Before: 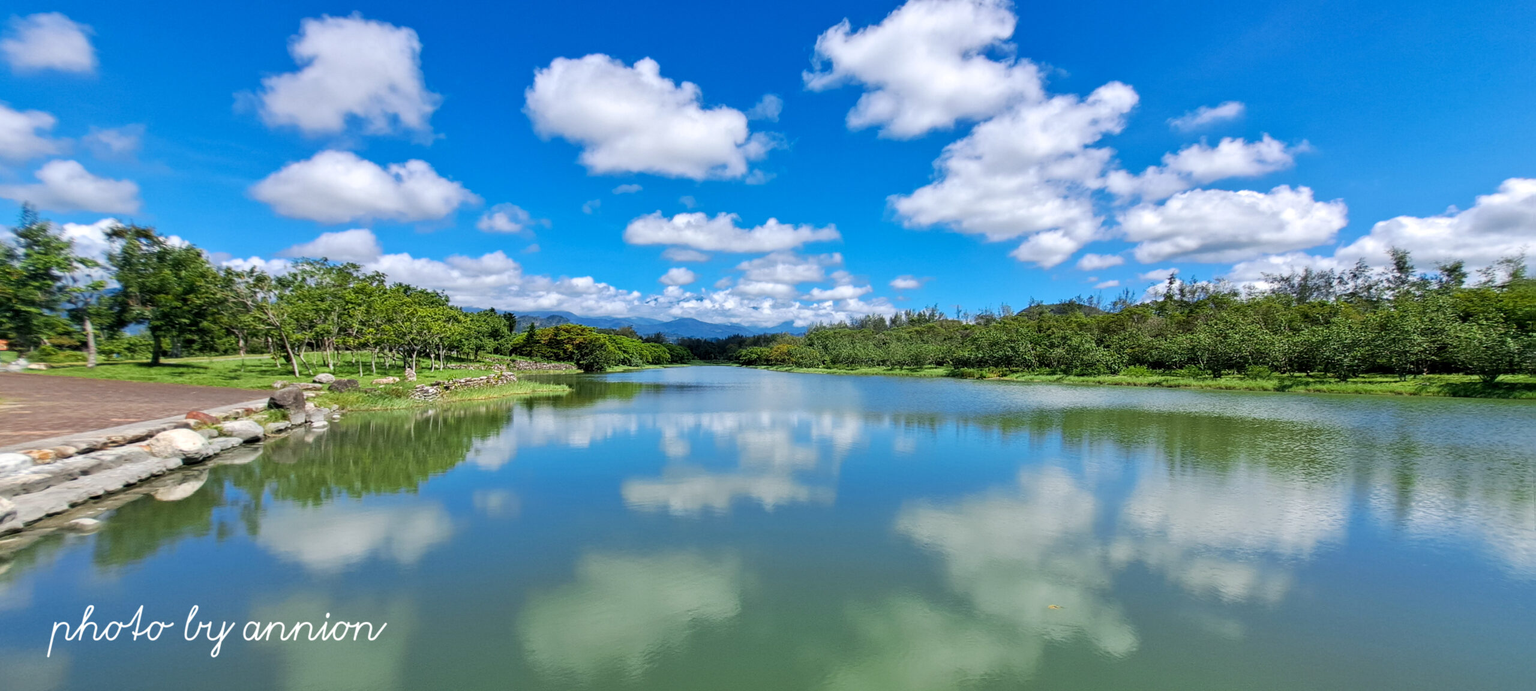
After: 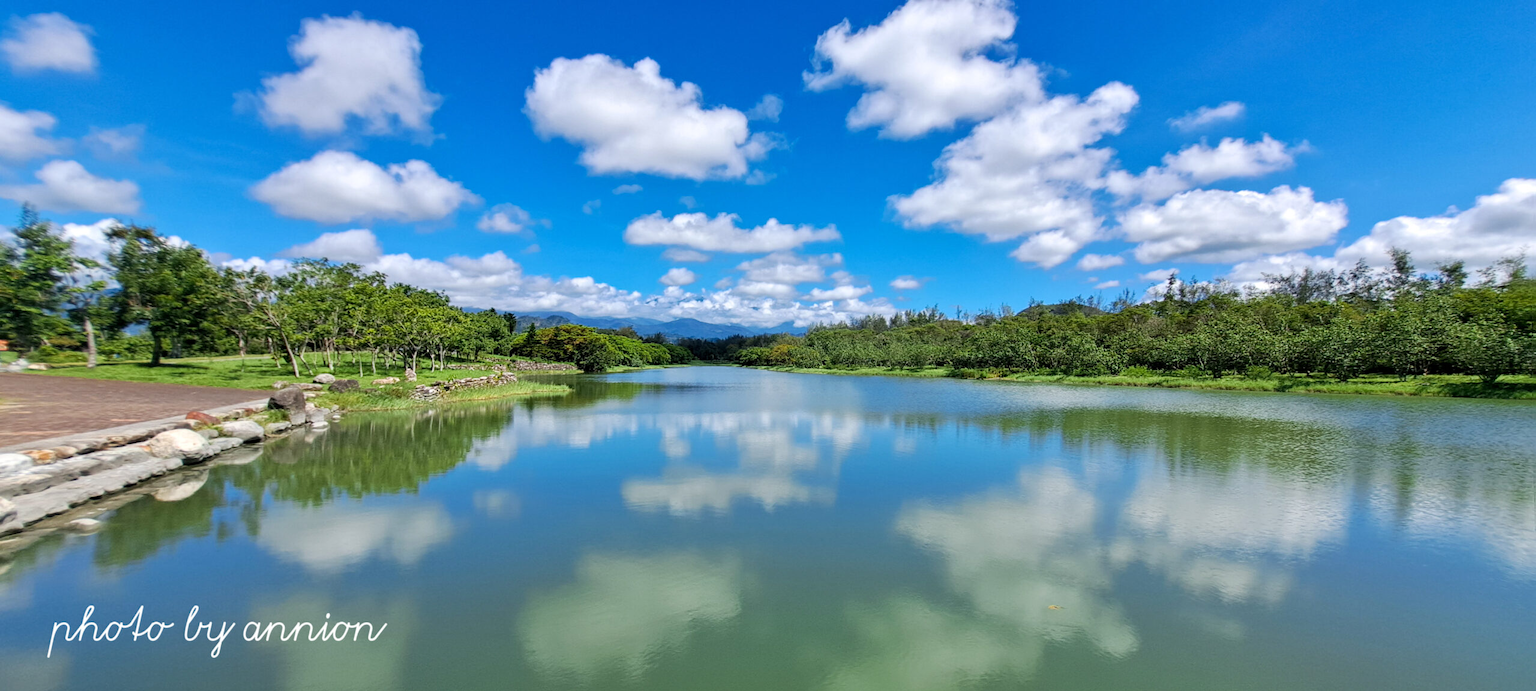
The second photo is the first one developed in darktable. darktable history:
color correction: highlights b* 0.067
